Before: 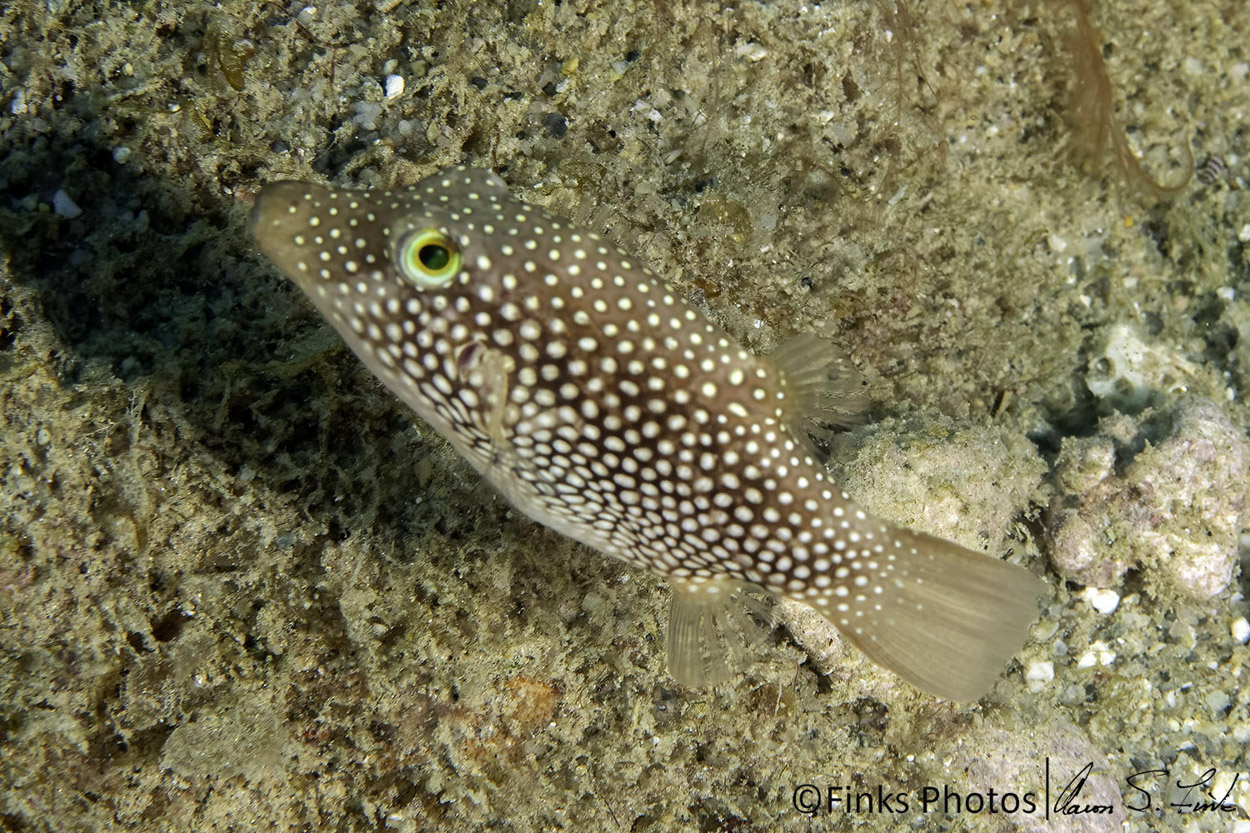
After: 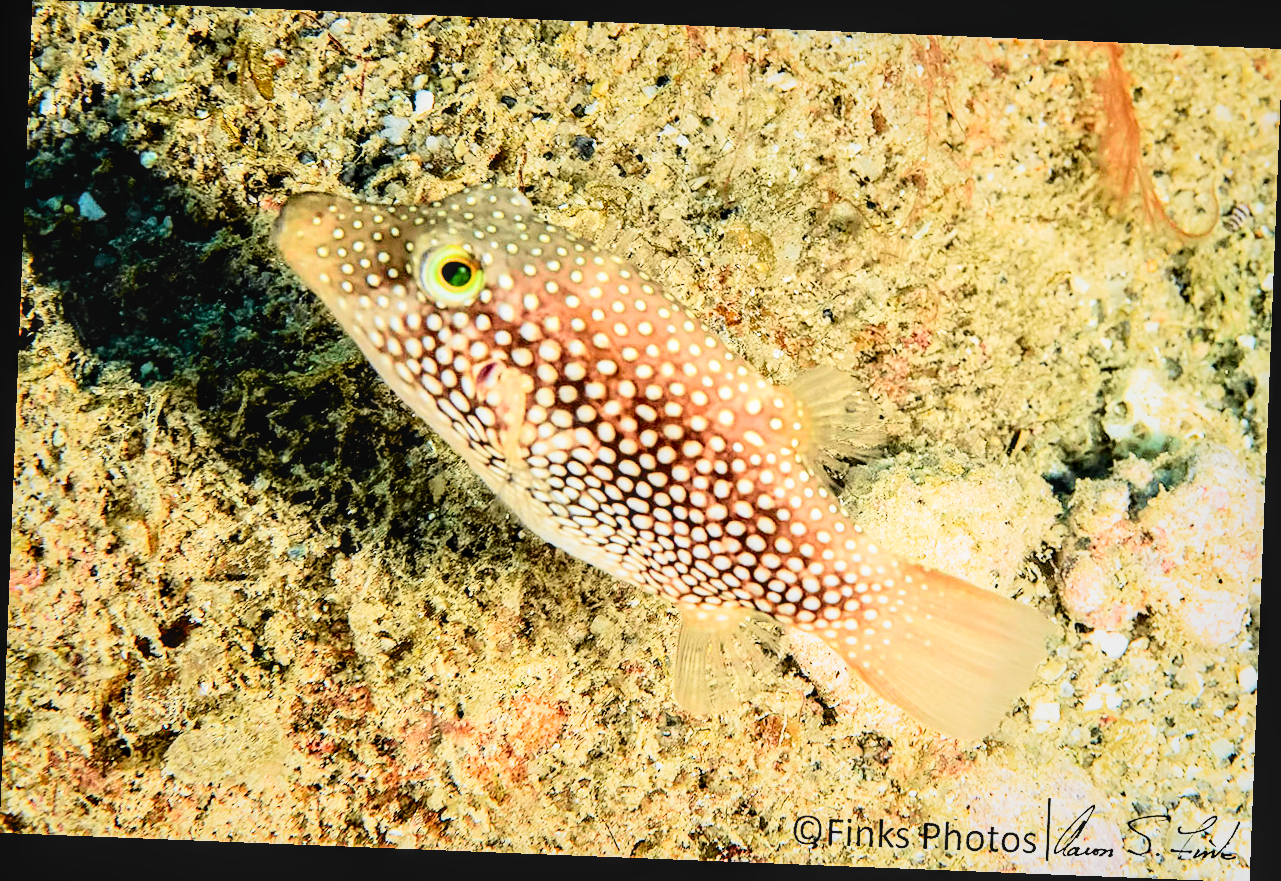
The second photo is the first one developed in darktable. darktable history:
exposure: black level correction 0, exposure 0.9 EV, compensate exposure bias true, compensate highlight preservation false
filmic rgb: black relative exposure -5 EV, white relative exposure 3.5 EV, hardness 3.19, contrast 1.4, highlights saturation mix -30%
local contrast: on, module defaults
rotate and perspective: rotation 2.27°, automatic cropping off
tone curve: curves: ch0 [(0, 0.012) (0.037, 0.03) (0.123, 0.092) (0.19, 0.157) (0.269, 0.27) (0.48, 0.57) (0.595, 0.695) (0.718, 0.823) (0.855, 0.913) (1, 0.982)]; ch1 [(0, 0) (0.243, 0.245) (0.422, 0.415) (0.493, 0.495) (0.508, 0.506) (0.536, 0.542) (0.569, 0.611) (0.611, 0.662) (0.769, 0.807) (1, 1)]; ch2 [(0, 0) (0.249, 0.216) (0.349, 0.321) (0.424, 0.442) (0.476, 0.483) (0.498, 0.499) (0.517, 0.519) (0.532, 0.56) (0.569, 0.624) (0.614, 0.667) (0.706, 0.757) (0.808, 0.809) (0.991, 0.968)], color space Lab, independent channels, preserve colors none
sharpen: on, module defaults
